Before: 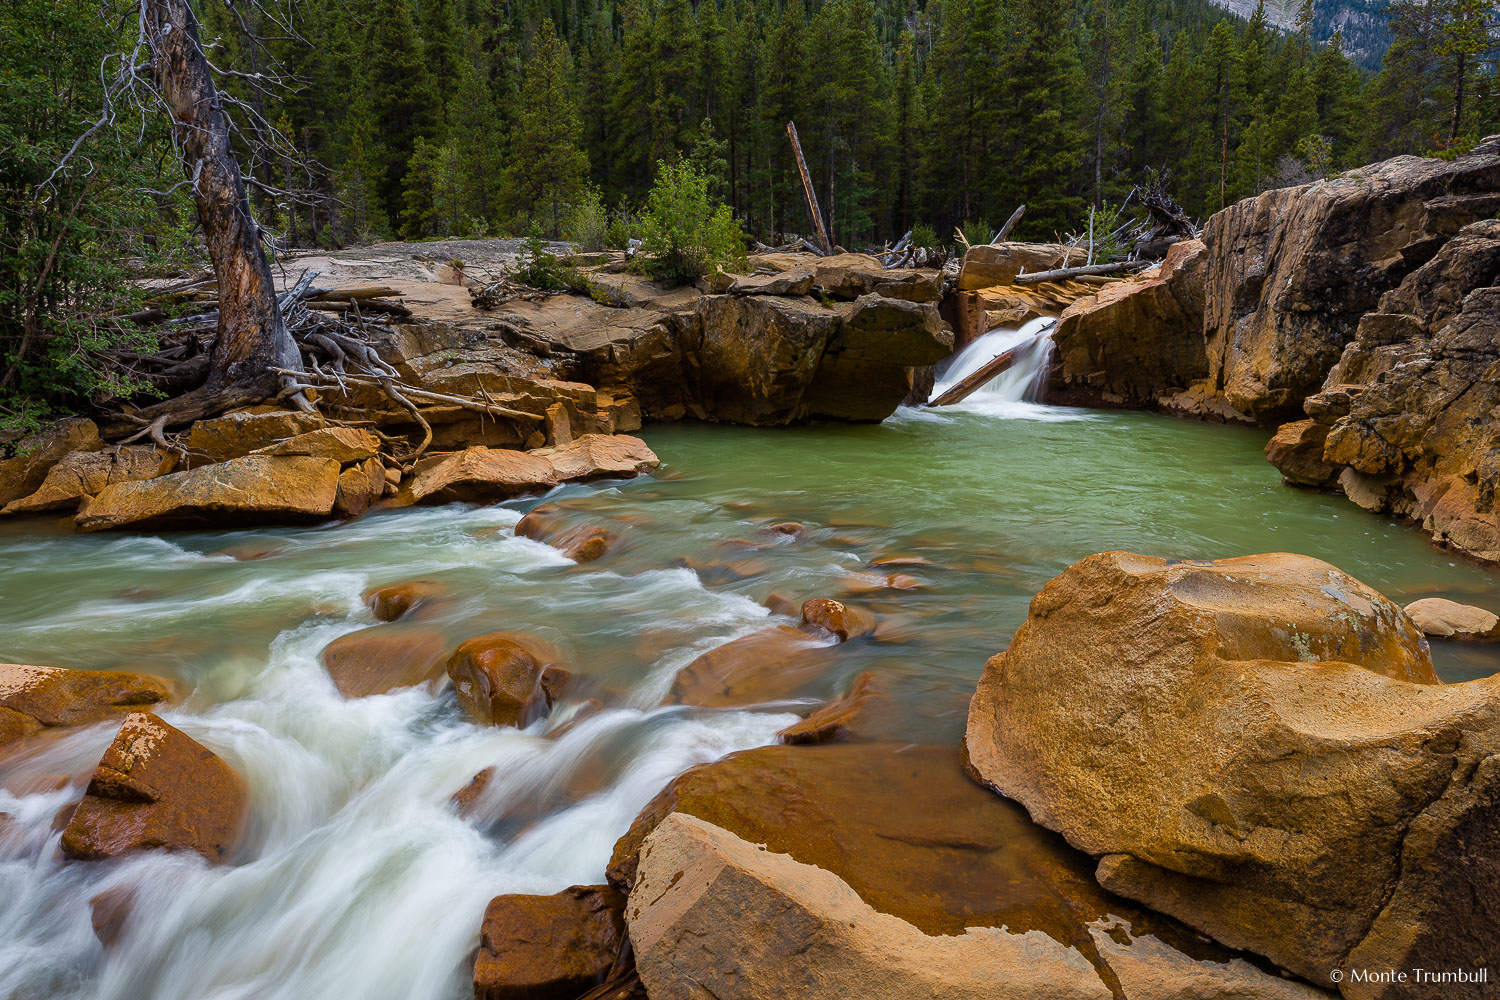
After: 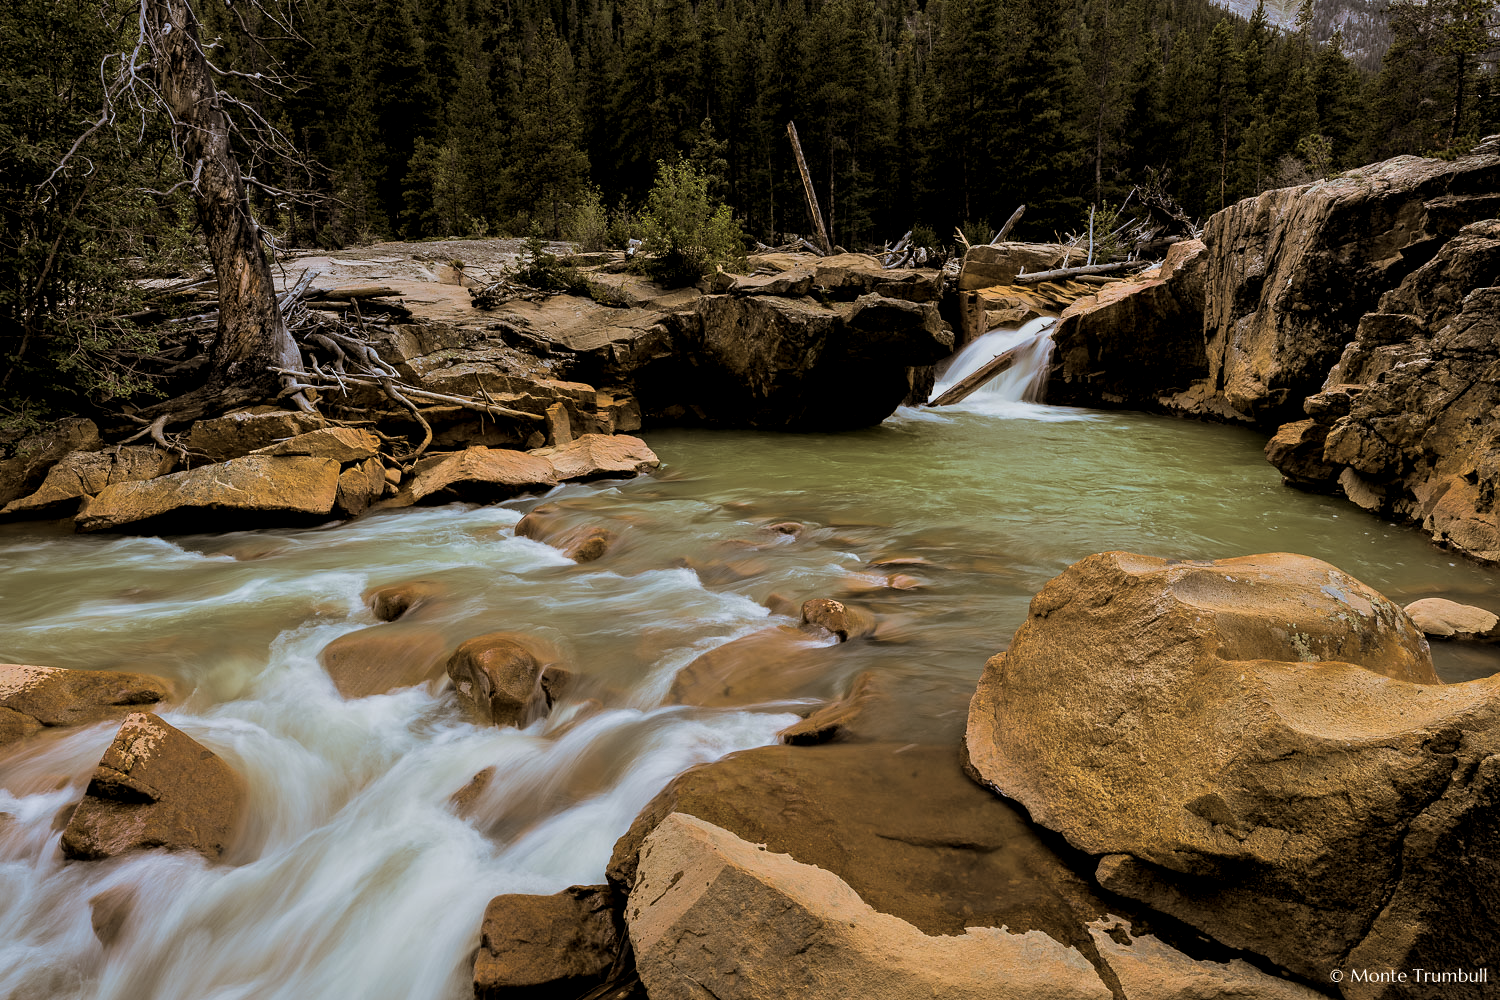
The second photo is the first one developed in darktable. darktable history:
tone equalizer: -8 EV 0.001 EV, -7 EV -0.004 EV, -6 EV 0.009 EV, -5 EV 0.032 EV, -4 EV 0.276 EV, -3 EV 0.644 EV, -2 EV 0.584 EV, -1 EV 0.187 EV, +0 EV 0.024 EV
split-toning: shadows › hue 37.98°, highlights › hue 185.58°, balance -55.261
exposure: black level correction 0.011, exposure -0.478 EV, compensate highlight preservation false
